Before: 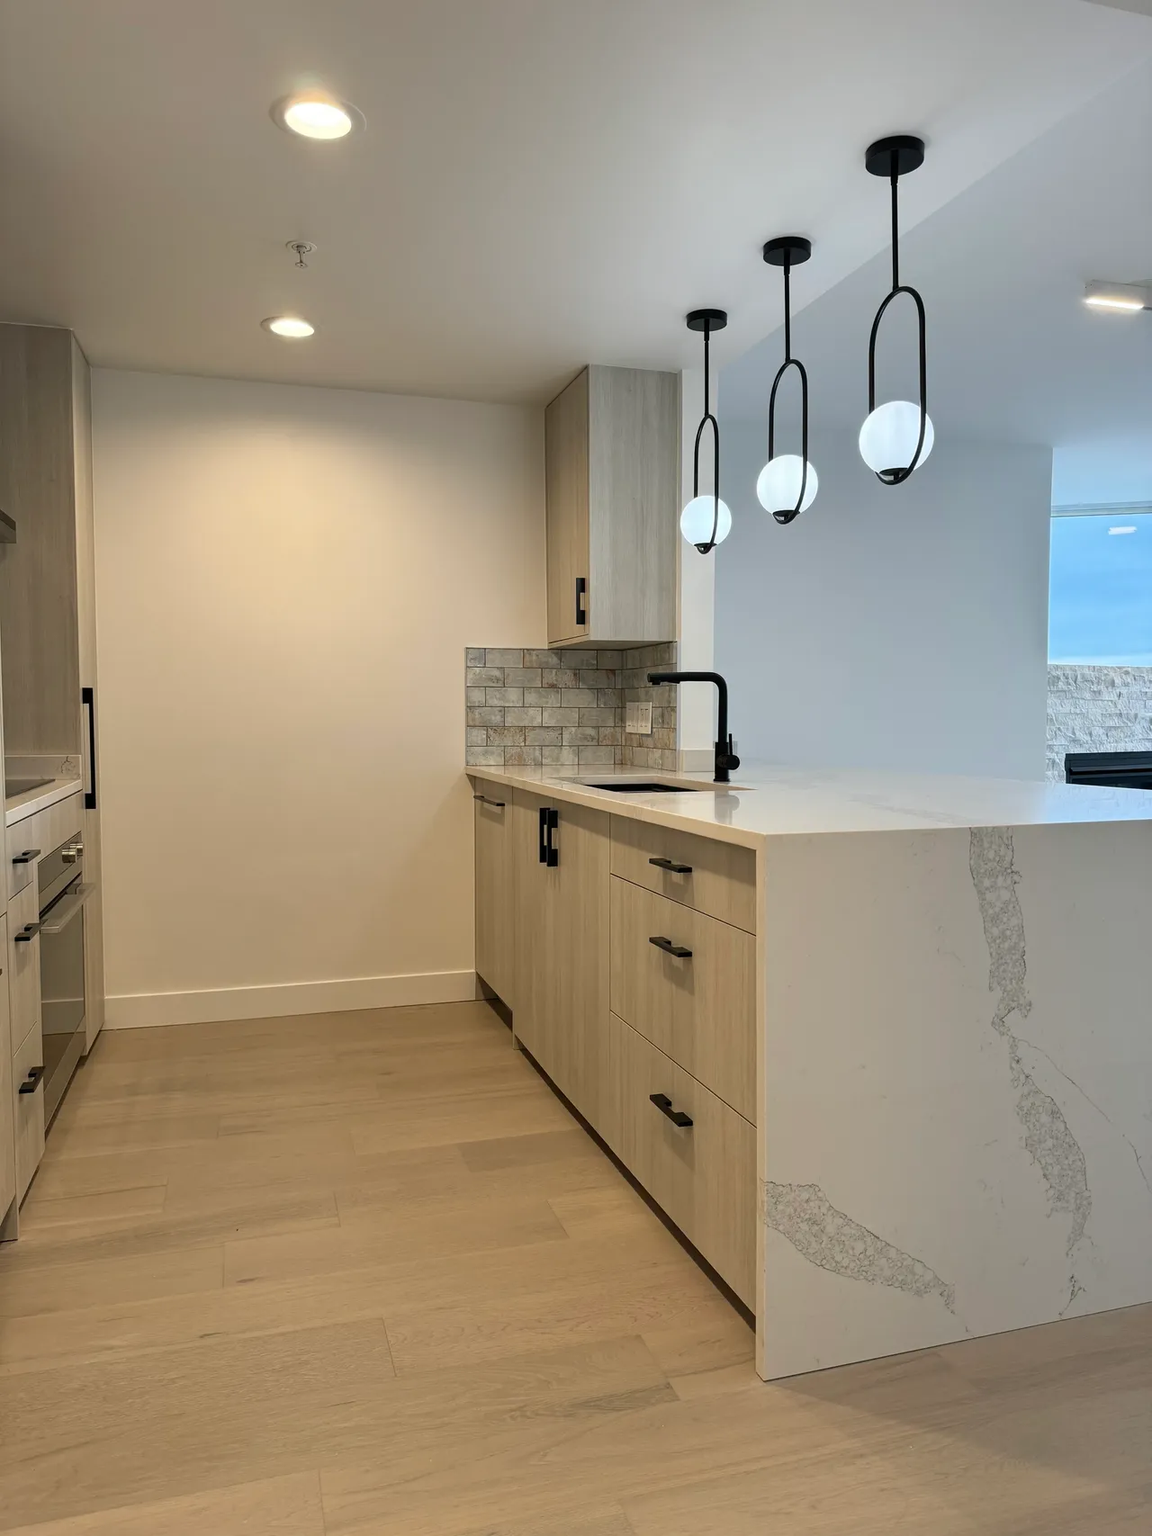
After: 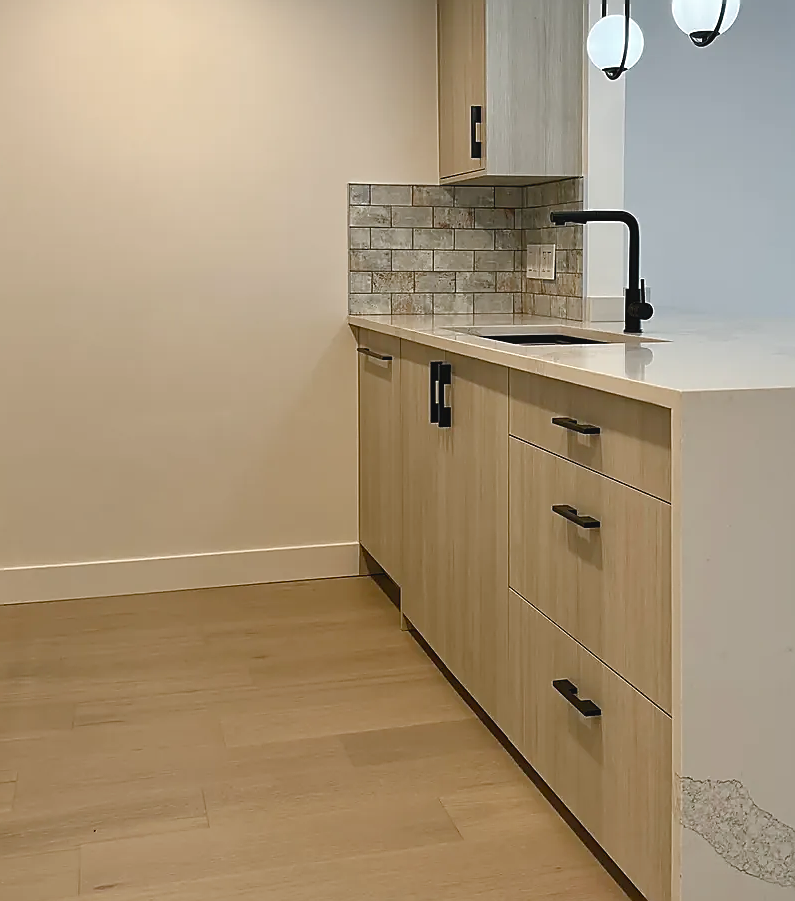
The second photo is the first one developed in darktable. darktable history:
sharpen: radius 1.379, amount 1.24, threshold 0.762
crop: left 13.234%, top 31.458%, right 24.618%, bottom 15.709%
color balance rgb: global offset › luminance 0.479%, perceptual saturation grading › global saturation 20%, perceptual saturation grading › highlights -50.077%, perceptual saturation grading › shadows 30.246%
